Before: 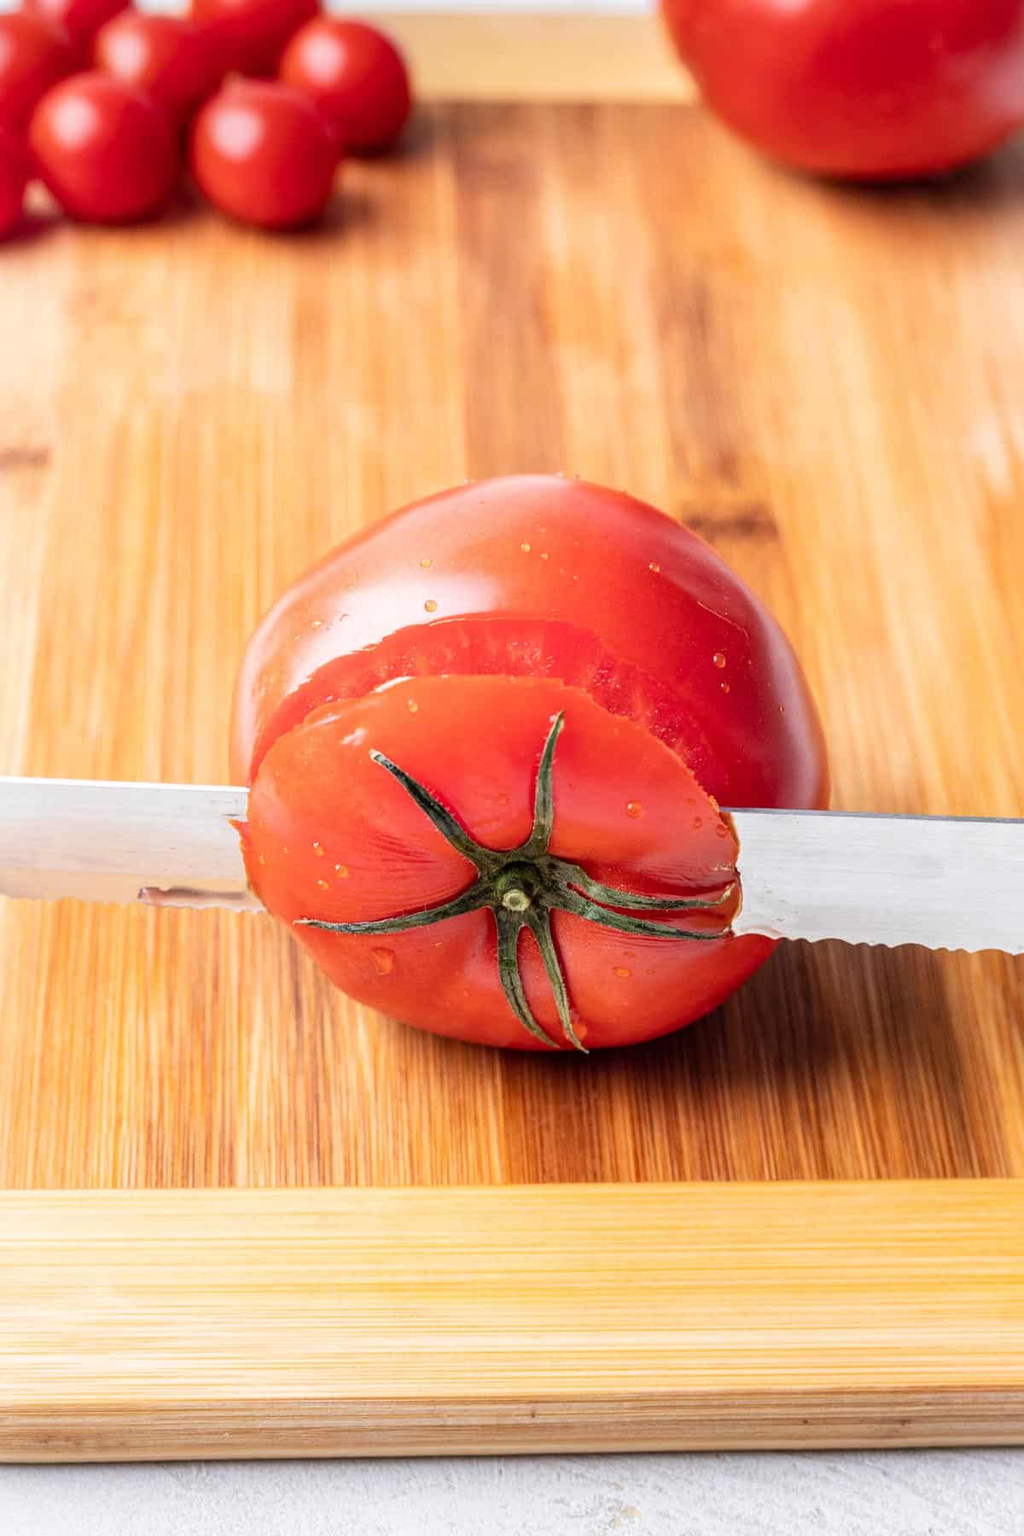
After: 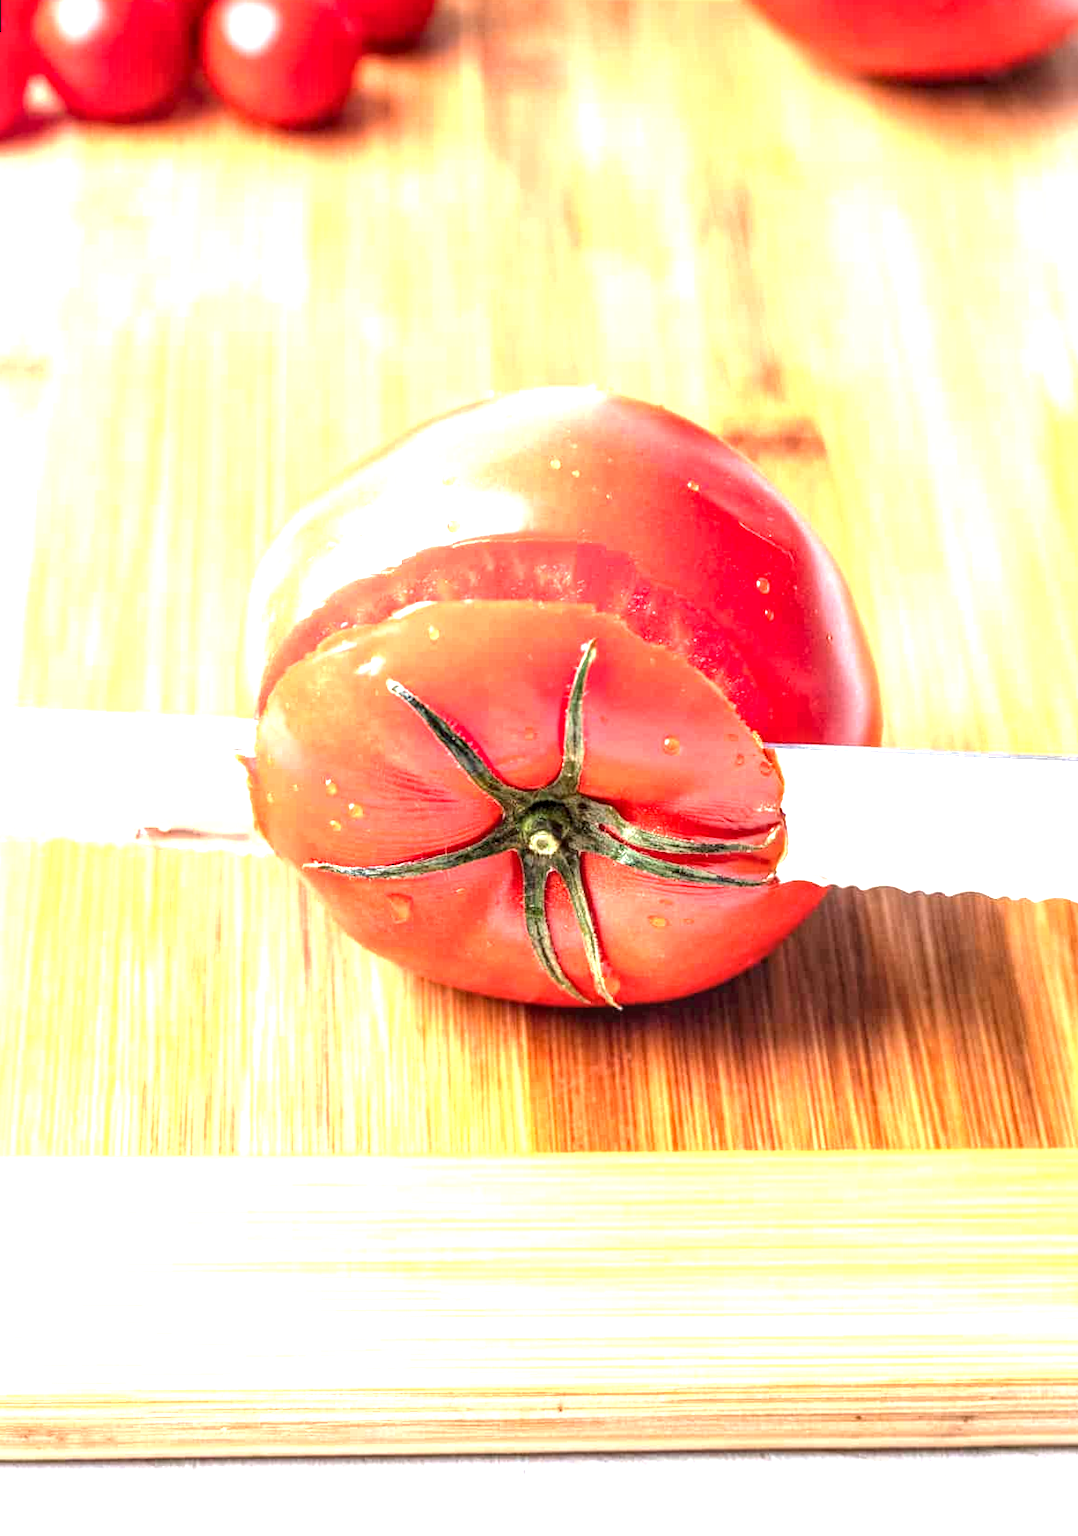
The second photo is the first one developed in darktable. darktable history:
crop and rotate: top 6.25%
local contrast: detail 130%
rotate and perspective: rotation 0.226°, lens shift (vertical) -0.042, crop left 0.023, crop right 0.982, crop top 0.006, crop bottom 0.994
exposure: black level correction 0, exposure 1.45 EV, compensate exposure bias true, compensate highlight preservation false
